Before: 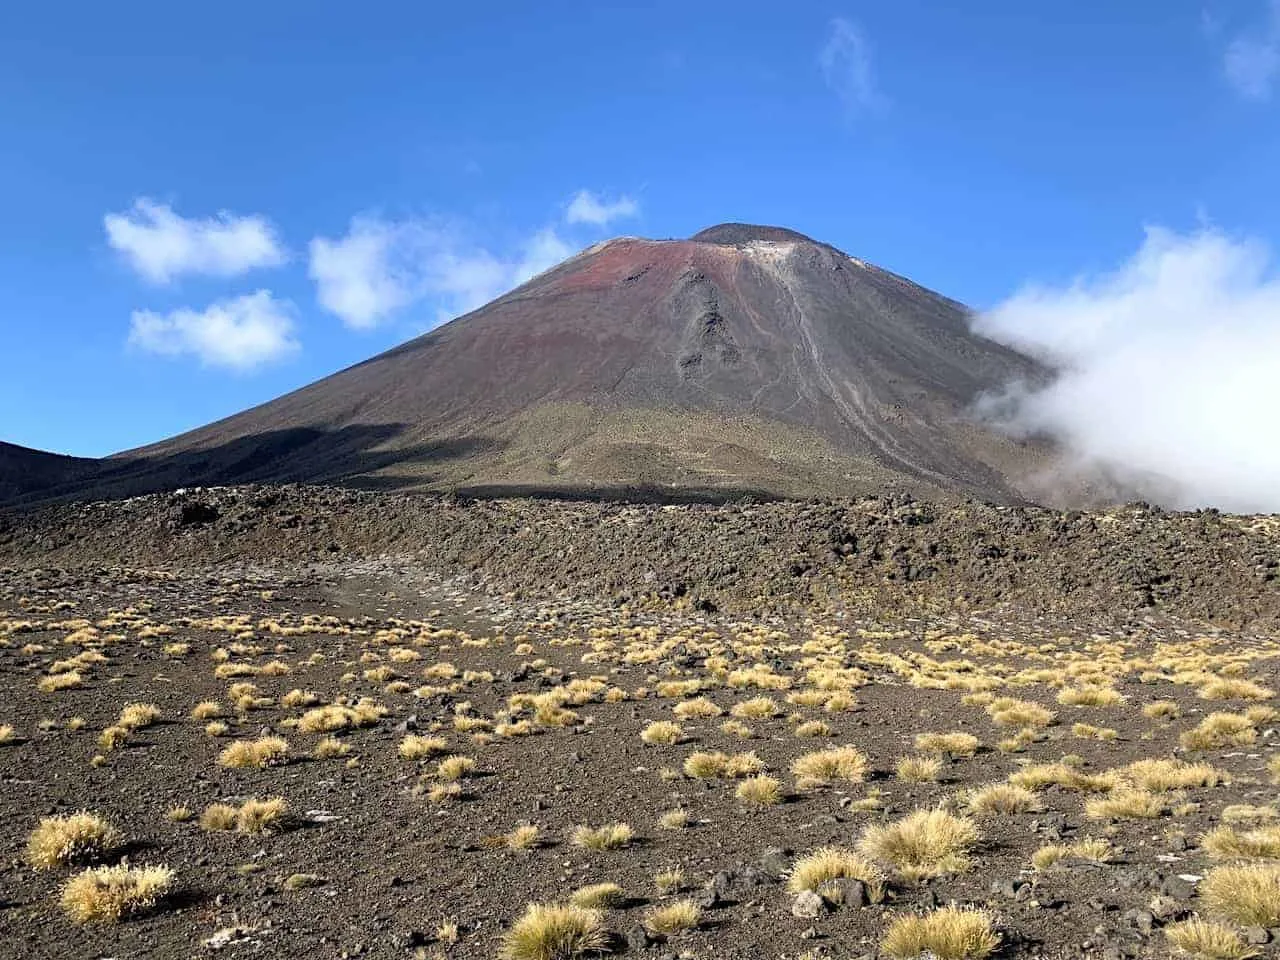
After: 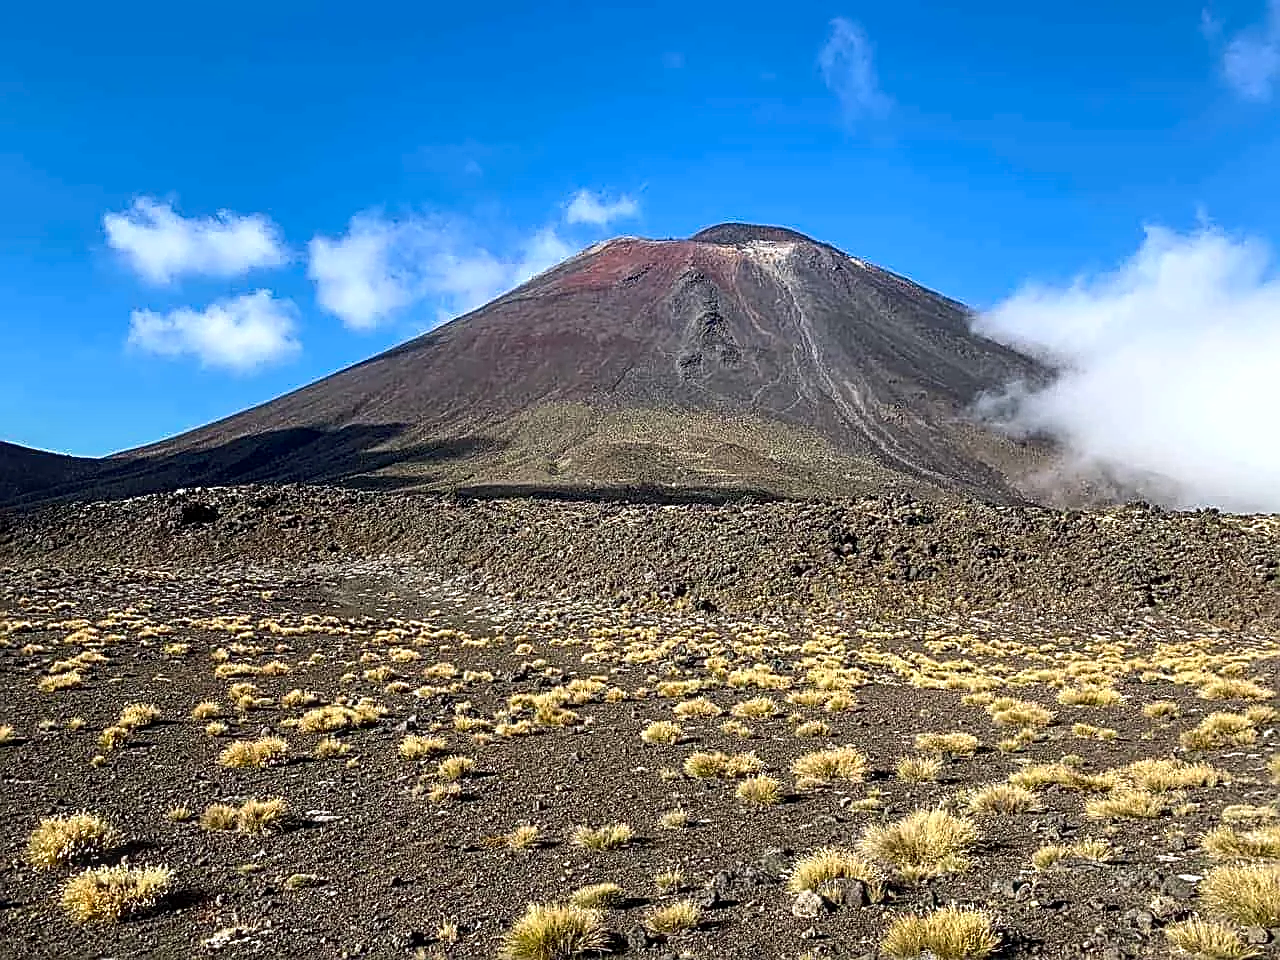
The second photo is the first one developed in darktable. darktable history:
sharpen: amount 1
contrast brightness saturation: contrast 0.13, brightness -0.05, saturation 0.16
color zones: curves: ch0 [(0, 0.5) (0.143, 0.5) (0.286, 0.5) (0.429, 0.5) (0.571, 0.5) (0.714, 0.476) (0.857, 0.5) (1, 0.5)]; ch2 [(0, 0.5) (0.143, 0.5) (0.286, 0.5) (0.429, 0.5) (0.571, 0.5) (0.714, 0.487) (0.857, 0.5) (1, 0.5)]
local contrast: on, module defaults
